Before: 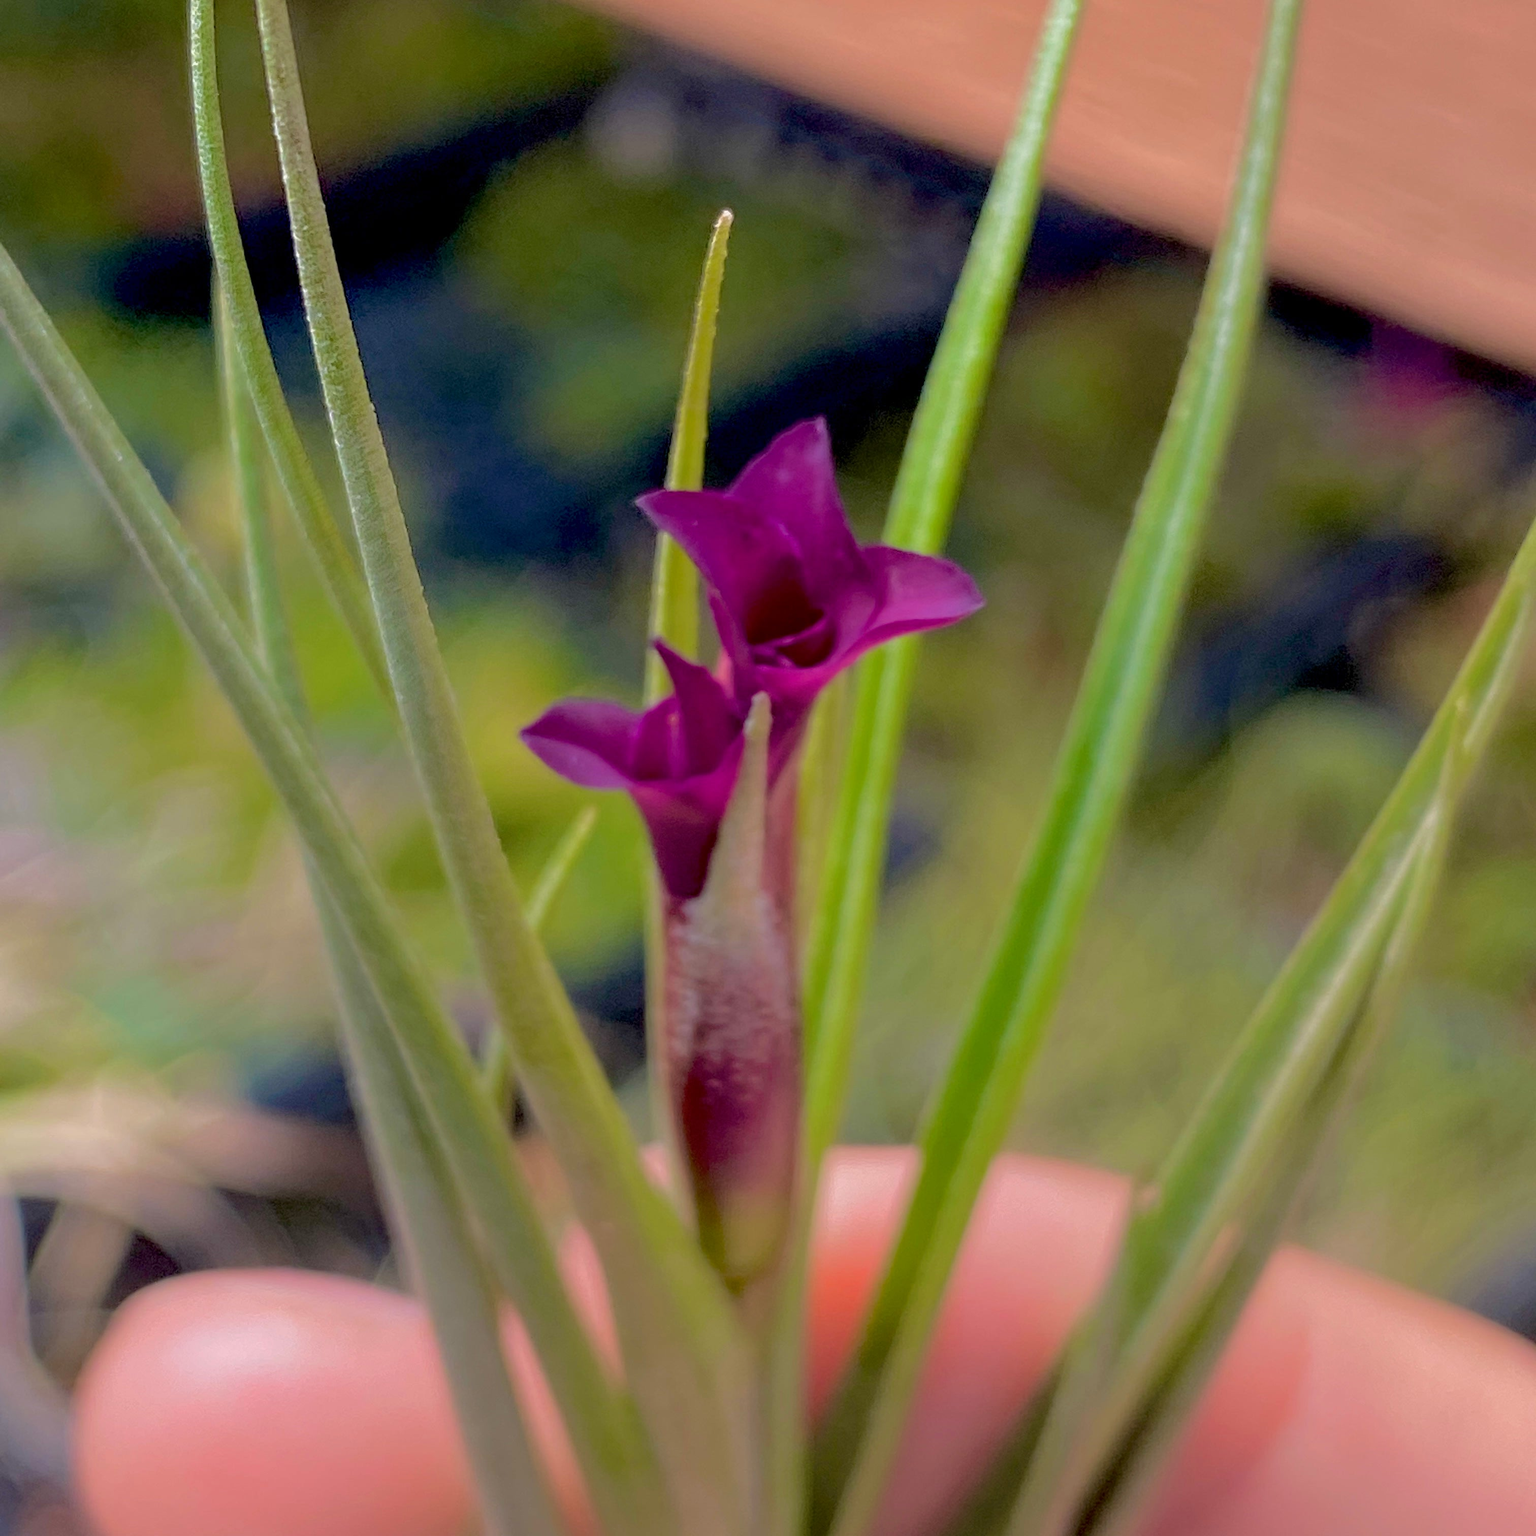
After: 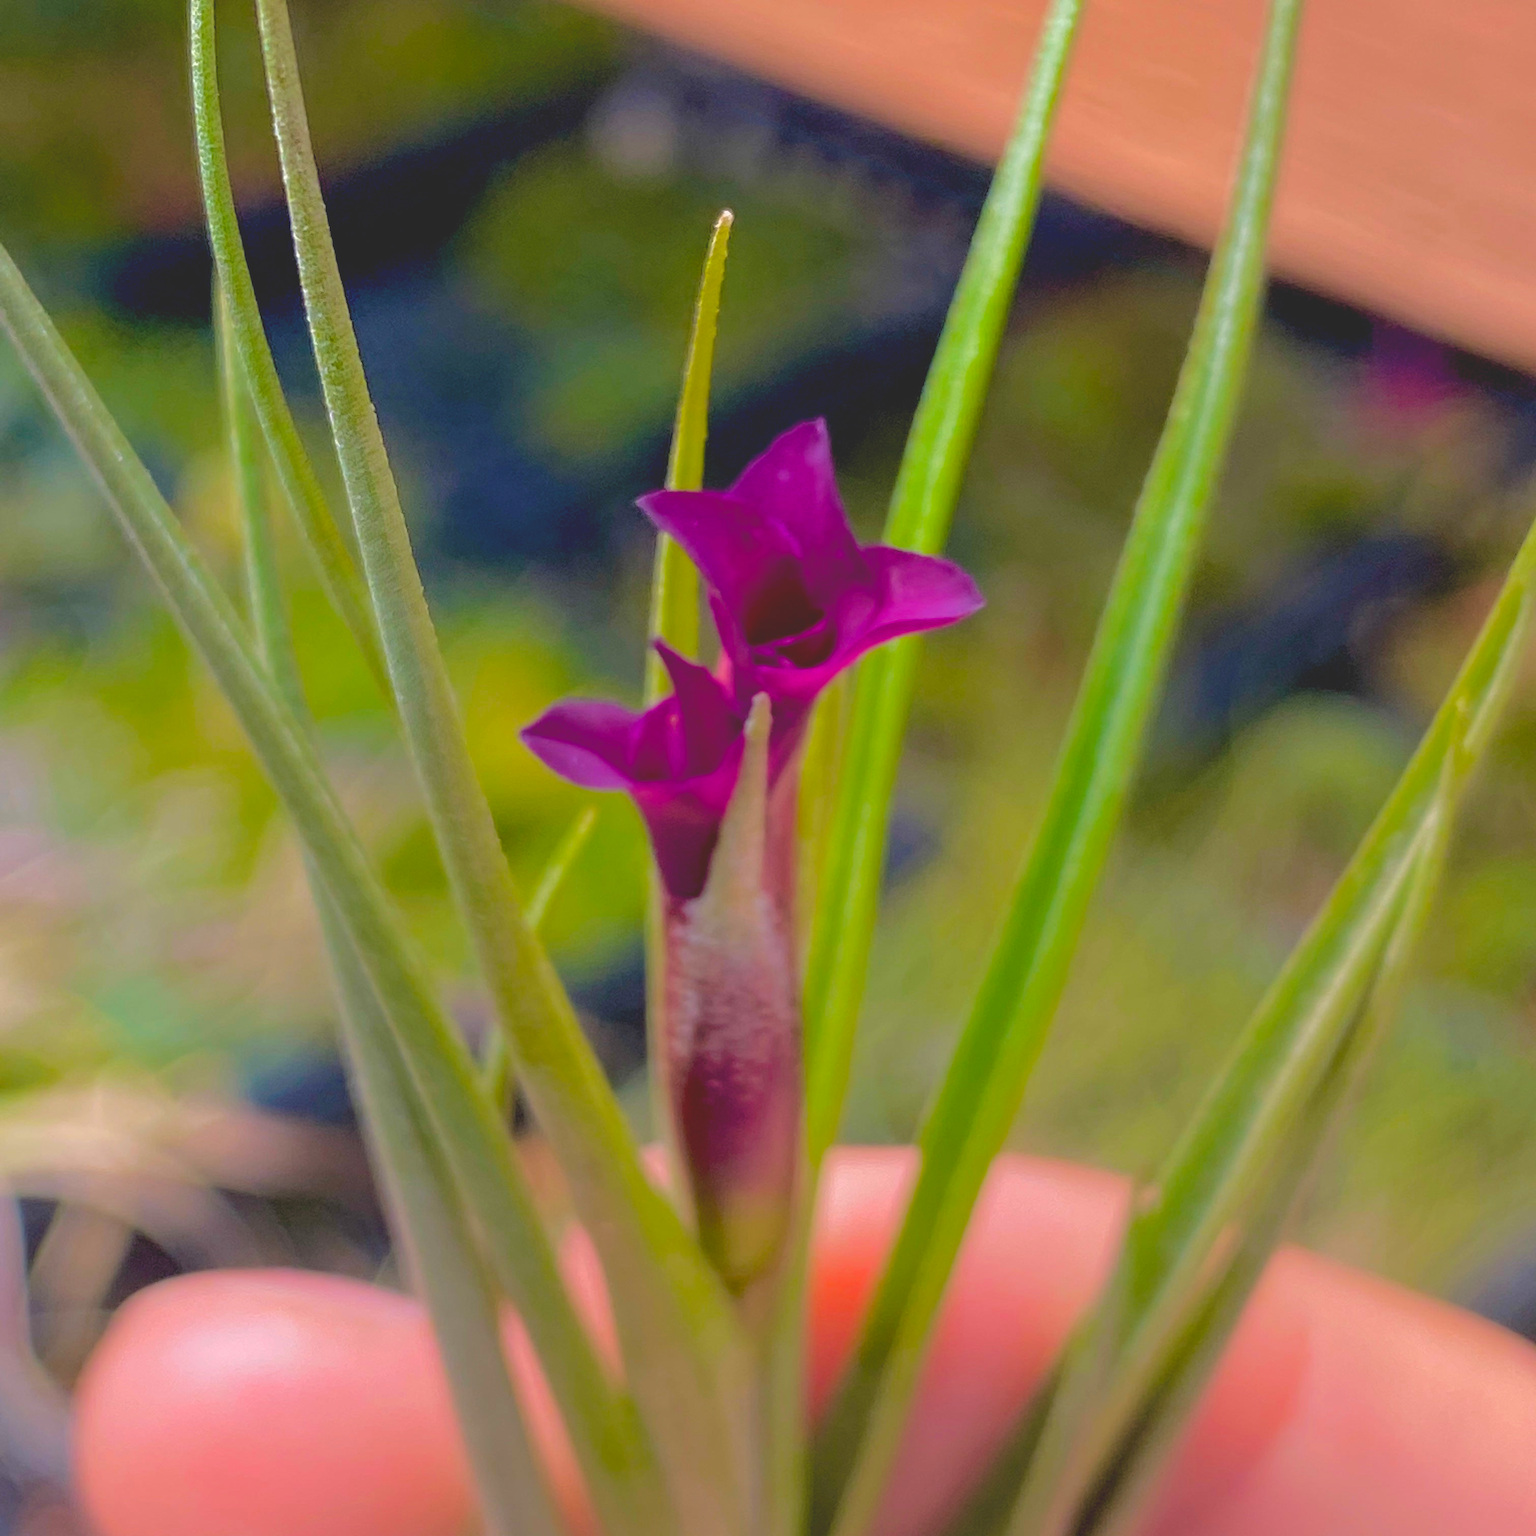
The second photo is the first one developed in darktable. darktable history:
color balance rgb: global offset › luminance 1.969%, perceptual saturation grading › global saturation 25.542%, perceptual brilliance grading › global brilliance 2.939%, perceptual brilliance grading › highlights -2.676%, perceptual brilliance grading › shadows 2.906%, global vibrance 20%
